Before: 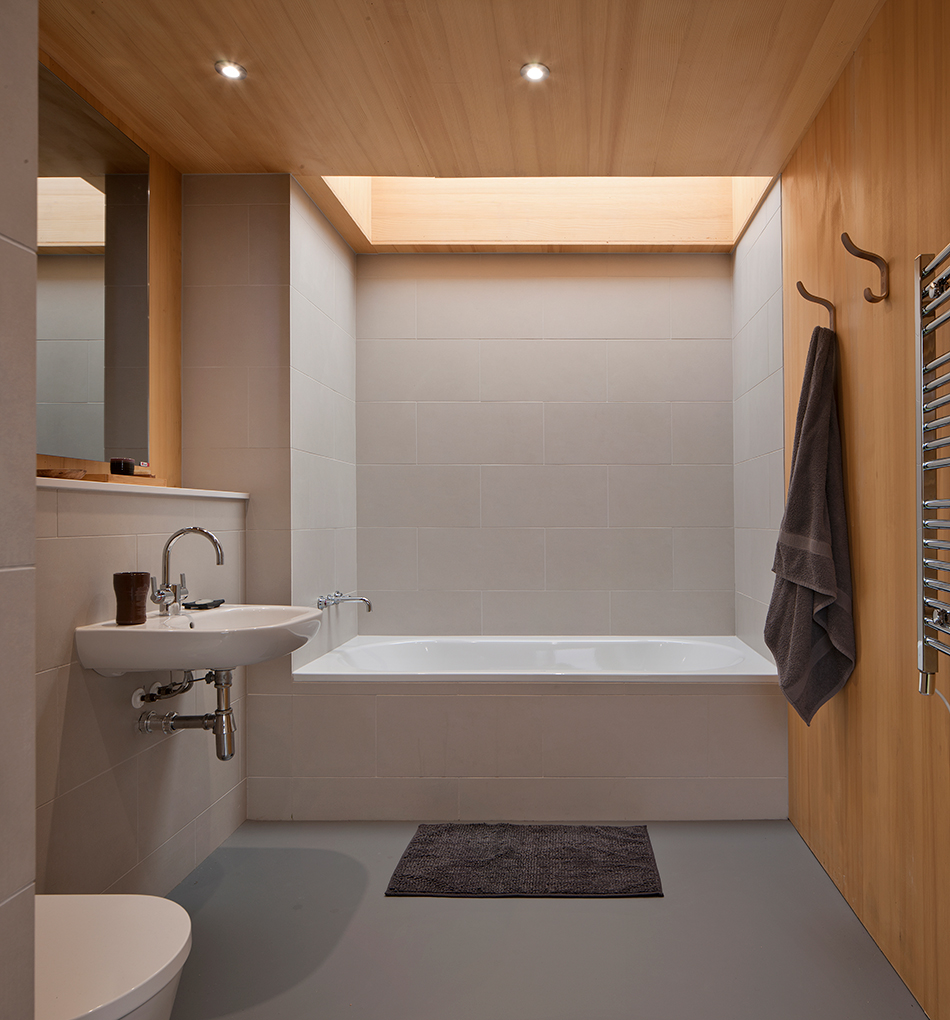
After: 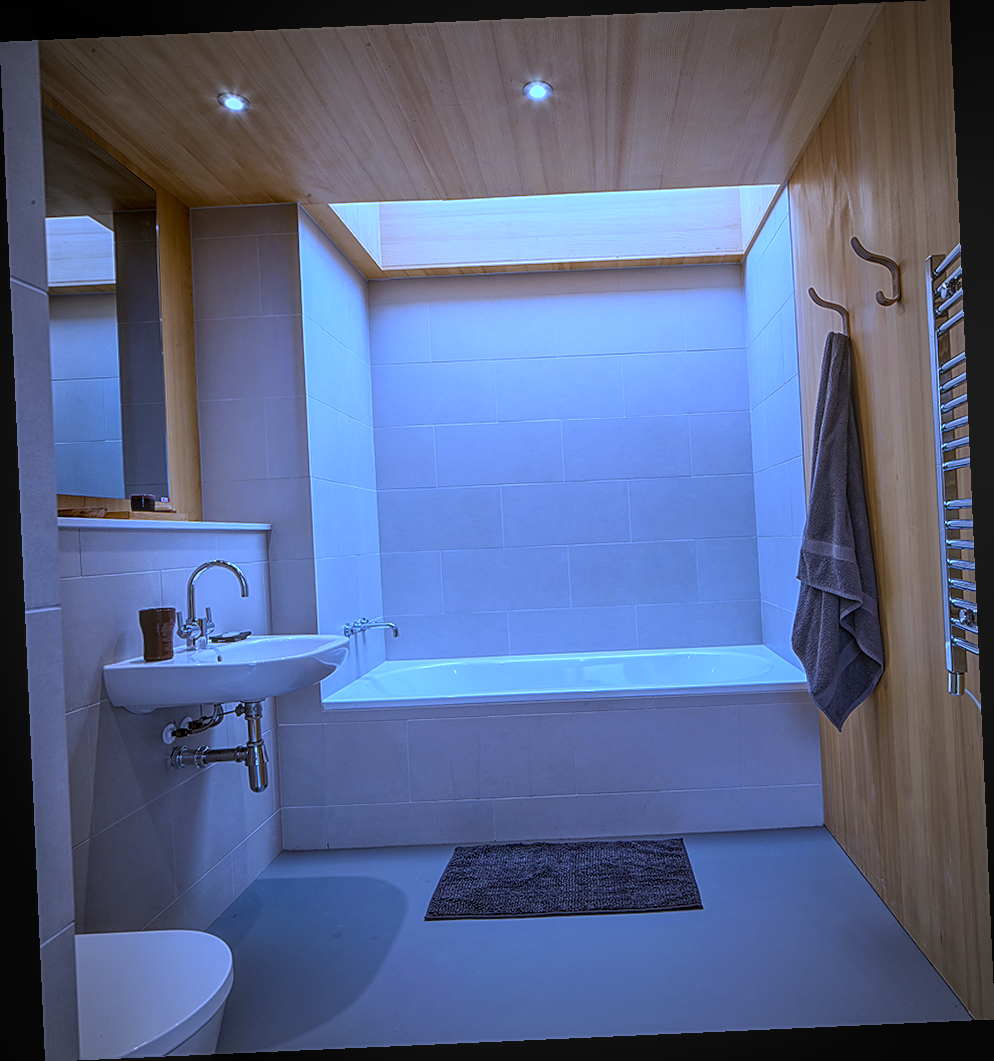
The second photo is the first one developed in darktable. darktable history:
color balance: contrast 6.48%, output saturation 113.3%
white balance: red 0.766, blue 1.537
local contrast: highlights 66%, shadows 33%, detail 166%, midtone range 0.2
vignetting: fall-off radius 60%, automatic ratio true
sharpen: on, module defaults
exposure: black level correction 0, compensate exposure bias true, compensate highlight preservation false
rotate and perspective: rotation -2.56°, automatic cropping off
color correction: saturation 1.1
